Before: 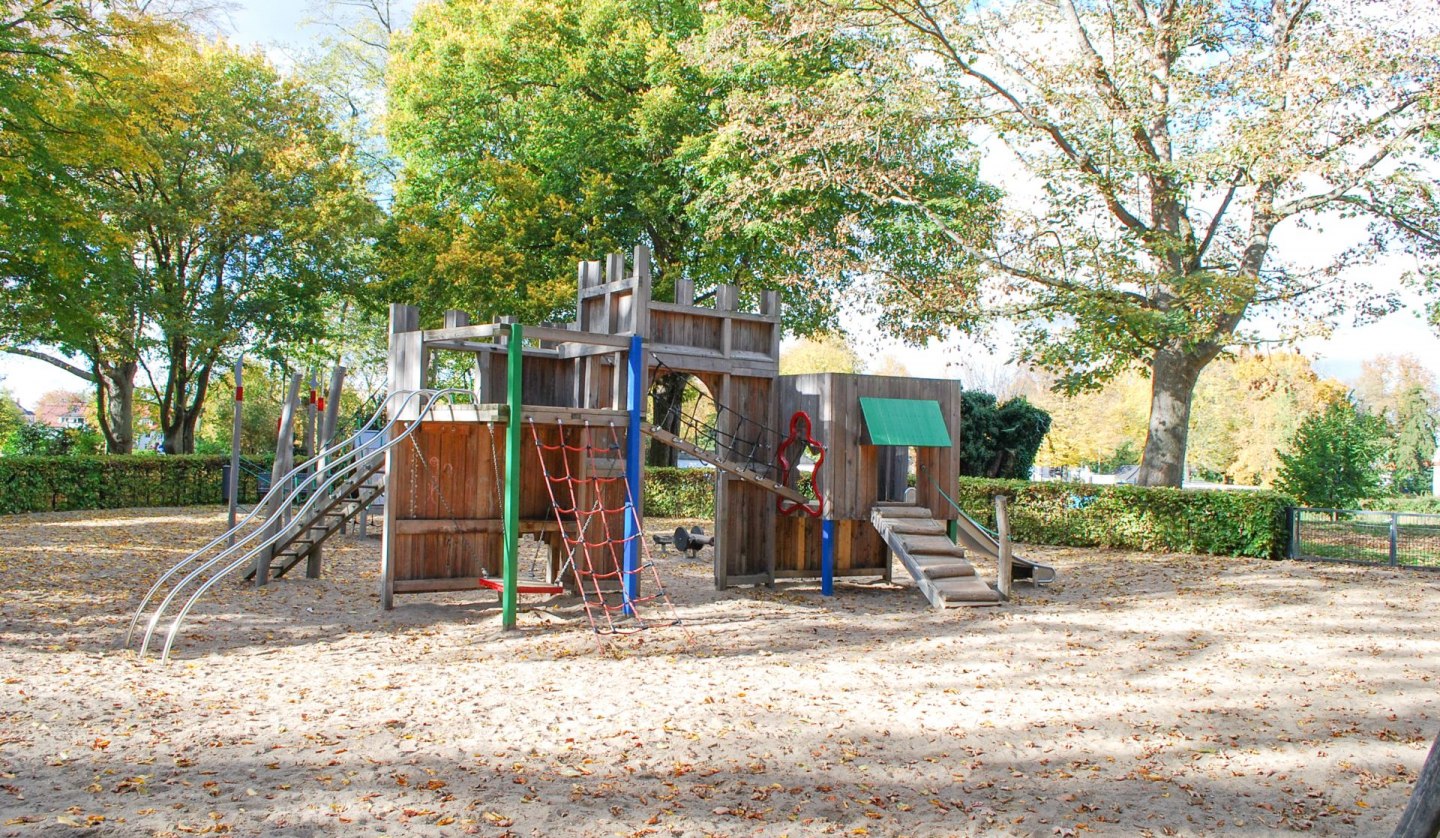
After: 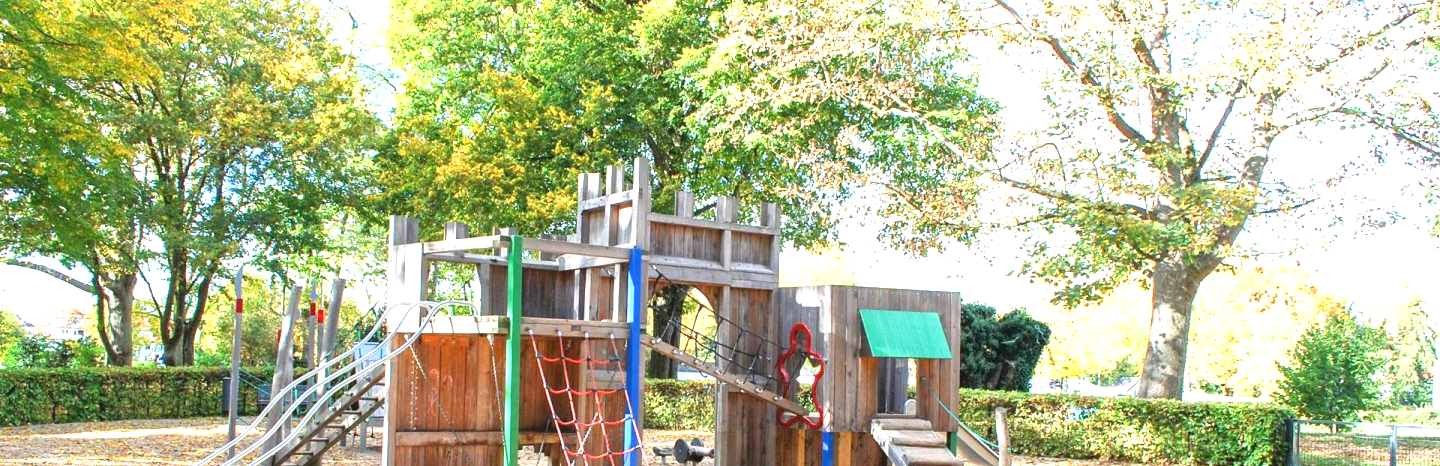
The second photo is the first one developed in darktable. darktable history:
crop and rotate: top 10.618%, bottom 33.743%
exposure: black level correction 0, exposure 1.099 EV, compensate highlight preservation false
